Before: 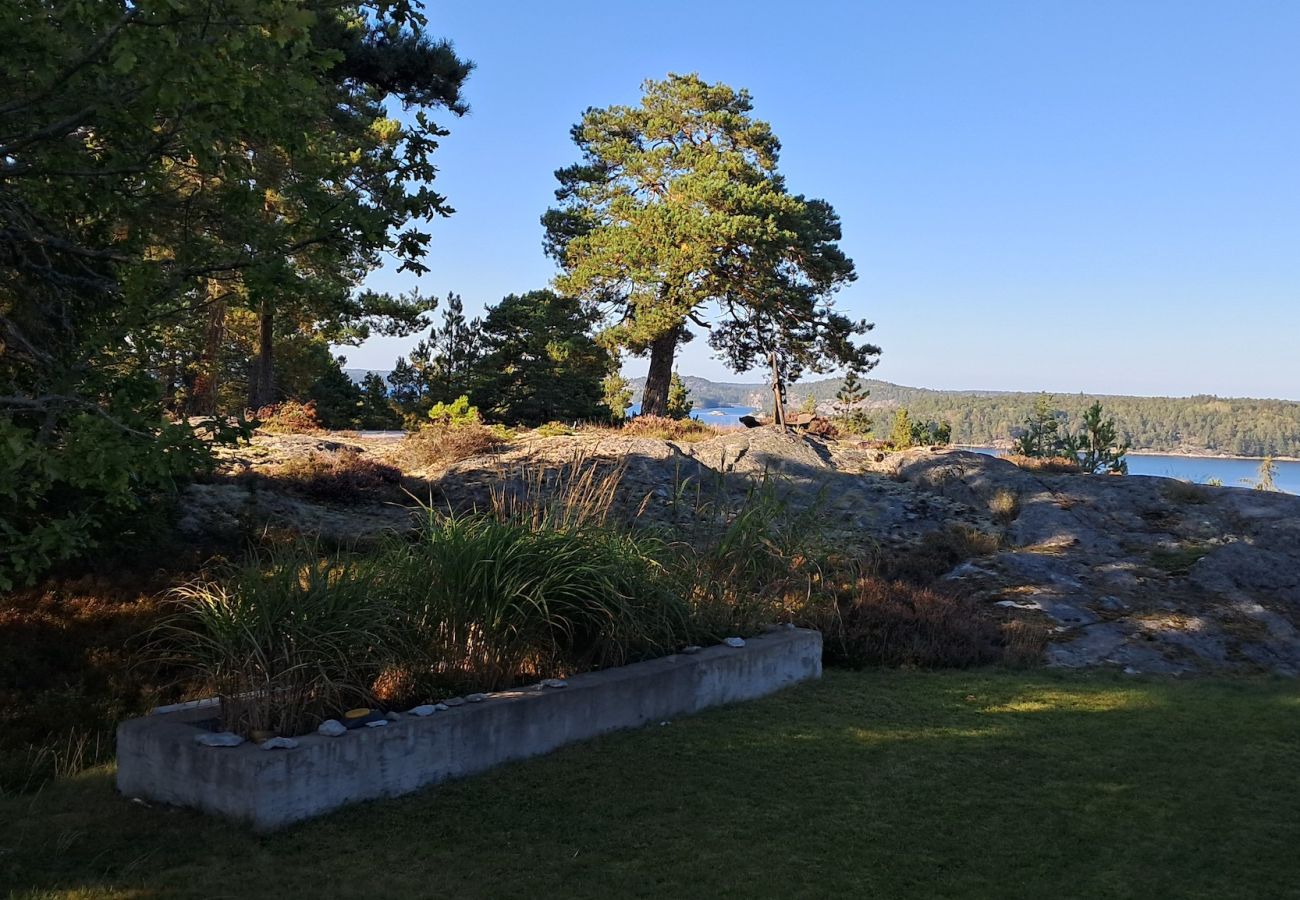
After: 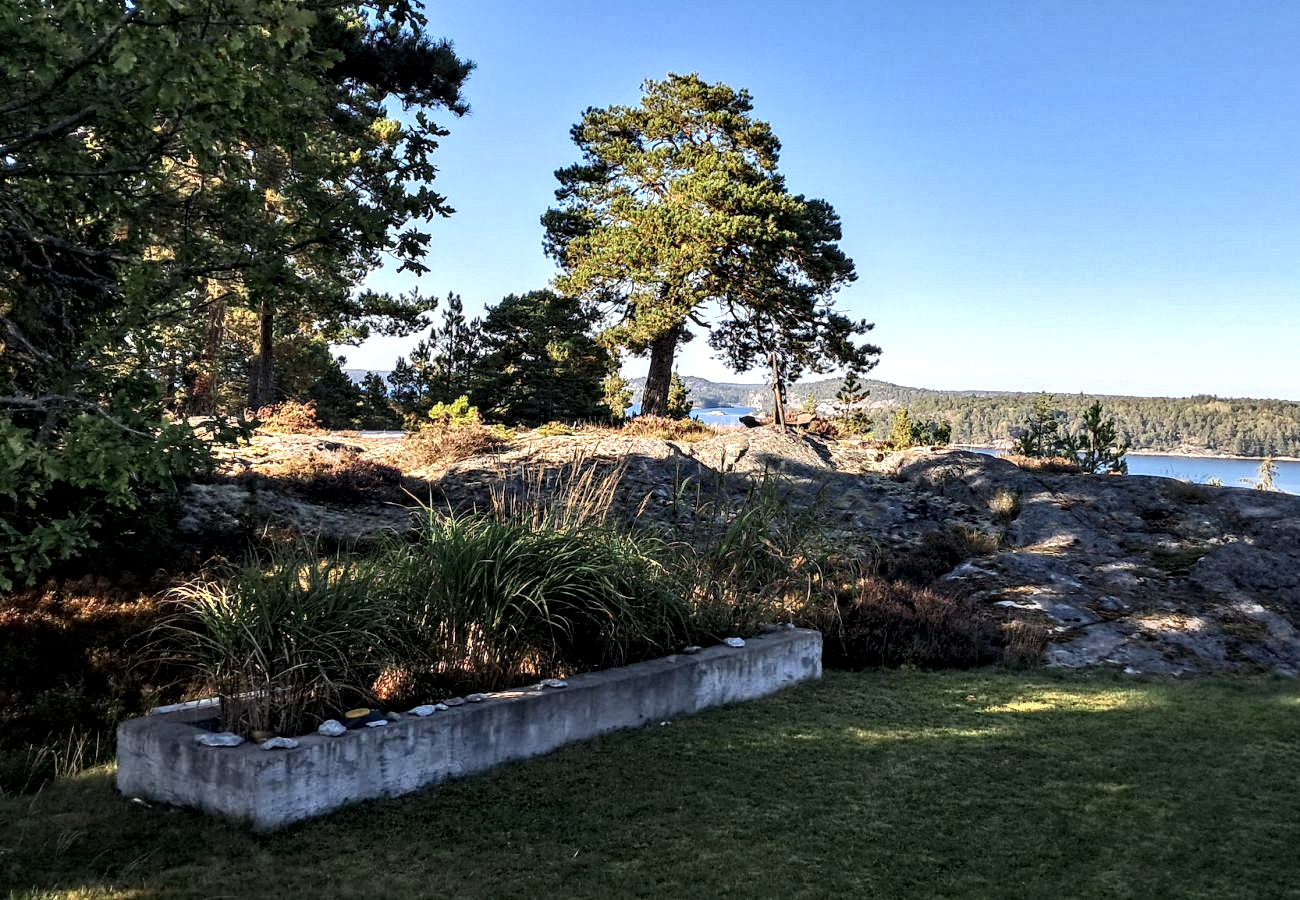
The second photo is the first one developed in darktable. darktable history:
local contrast: highlights 60%, shadows 60%, detail 160%
tone equalizer: -8 EV -0.417 EV, -7 EV -0.389 EV, -6 EV -0.333 EV, -5 EV -0.222 EV, -3 EV 0.222 EV, -2 EV 0.333 EV, -1 EV 0.389 EV, +0 EV 0.417 EV, edges refinement/feathering 500, mask exposure compensation -1.57 EV, preserve details no
shadows and highlights: soften with gaussian
contrast brightness saturation: saturation -0.1
